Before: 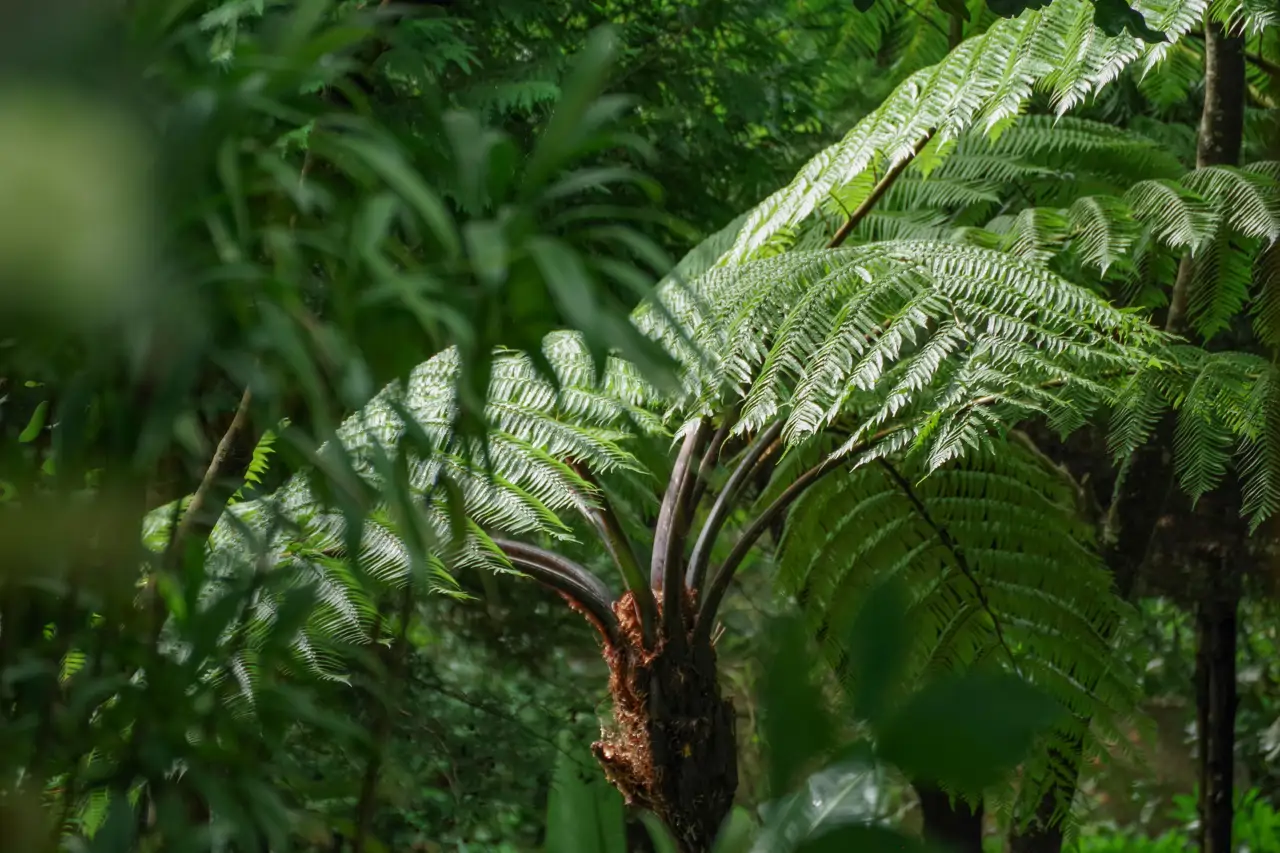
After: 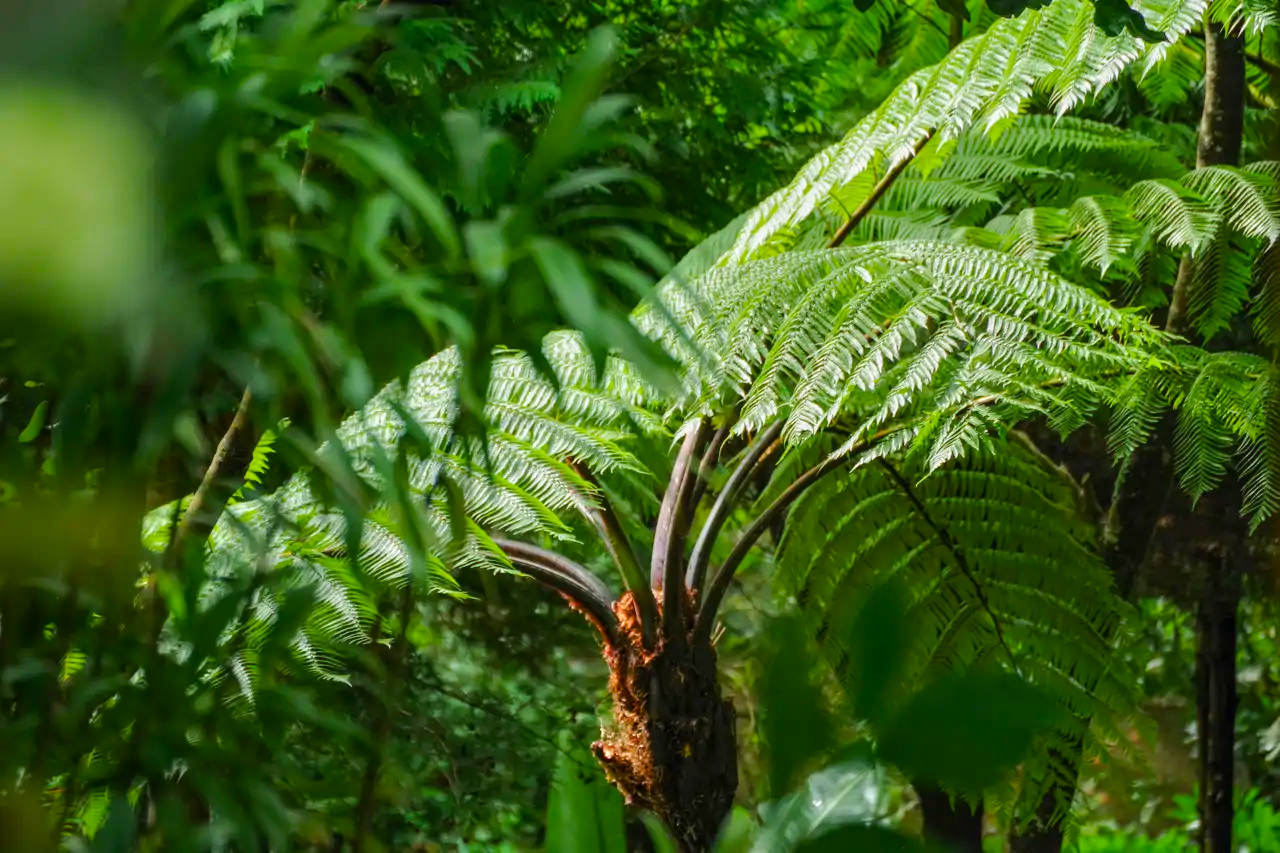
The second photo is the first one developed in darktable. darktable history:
tone equalizer: -8 EV 0.001 EV, -7 EV -0.004 EV, -6 EV 0.009 EV, -5 EV 0.032 EV, -4 EV 0.276 EV, -3 EV 0.644 EV, -2 EV 0.584 EV, -1 EV 0.187 EV, +0 EV 0.024 EV
color balance rgb: perceptual saturation grading › global saturation 25%, perceptual brilliance grading › mid-tones 10%, perceptual brilliance grading › shadows 15%, global vibrance 20%
